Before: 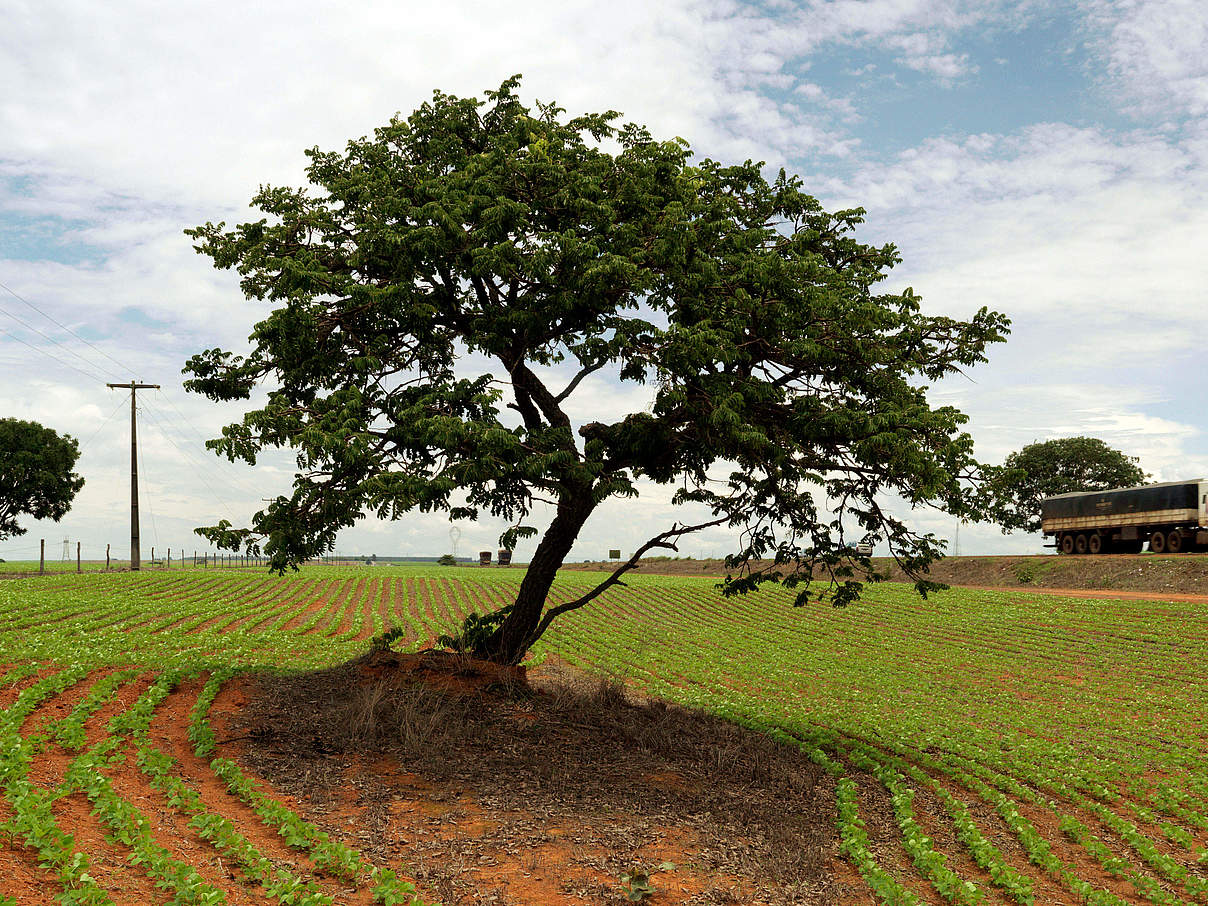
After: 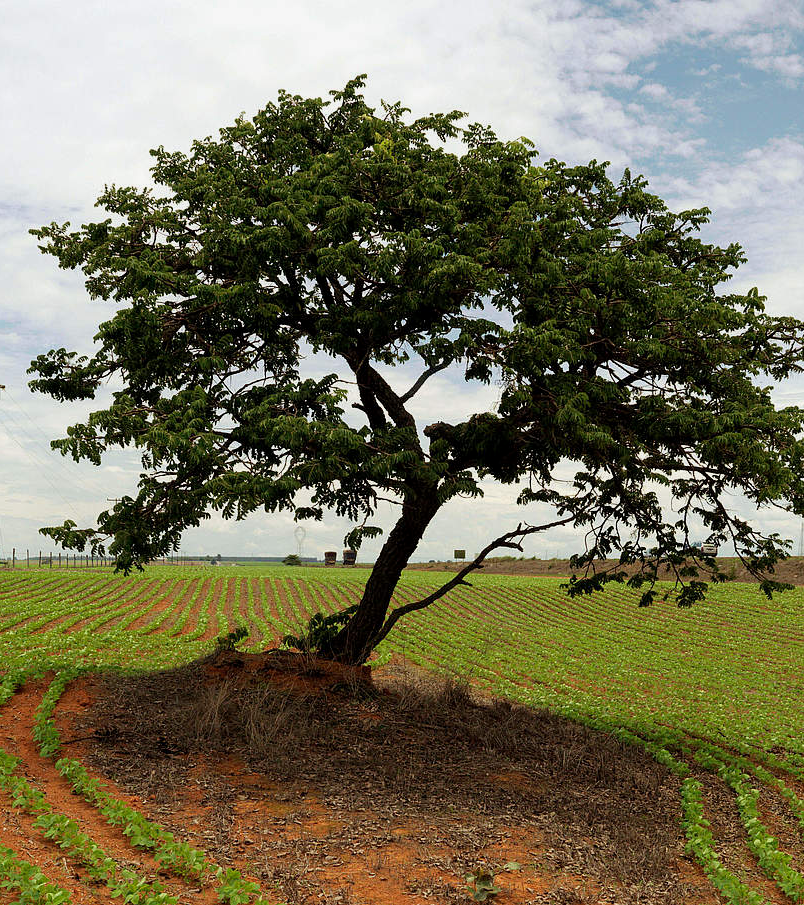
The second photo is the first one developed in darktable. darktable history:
crop and rotate: left 12.882%, right 20.487%
exposure: black level correction 0.001, exposure -0.122 EV, compensate exposure bias true, compensate highlight preservation false
